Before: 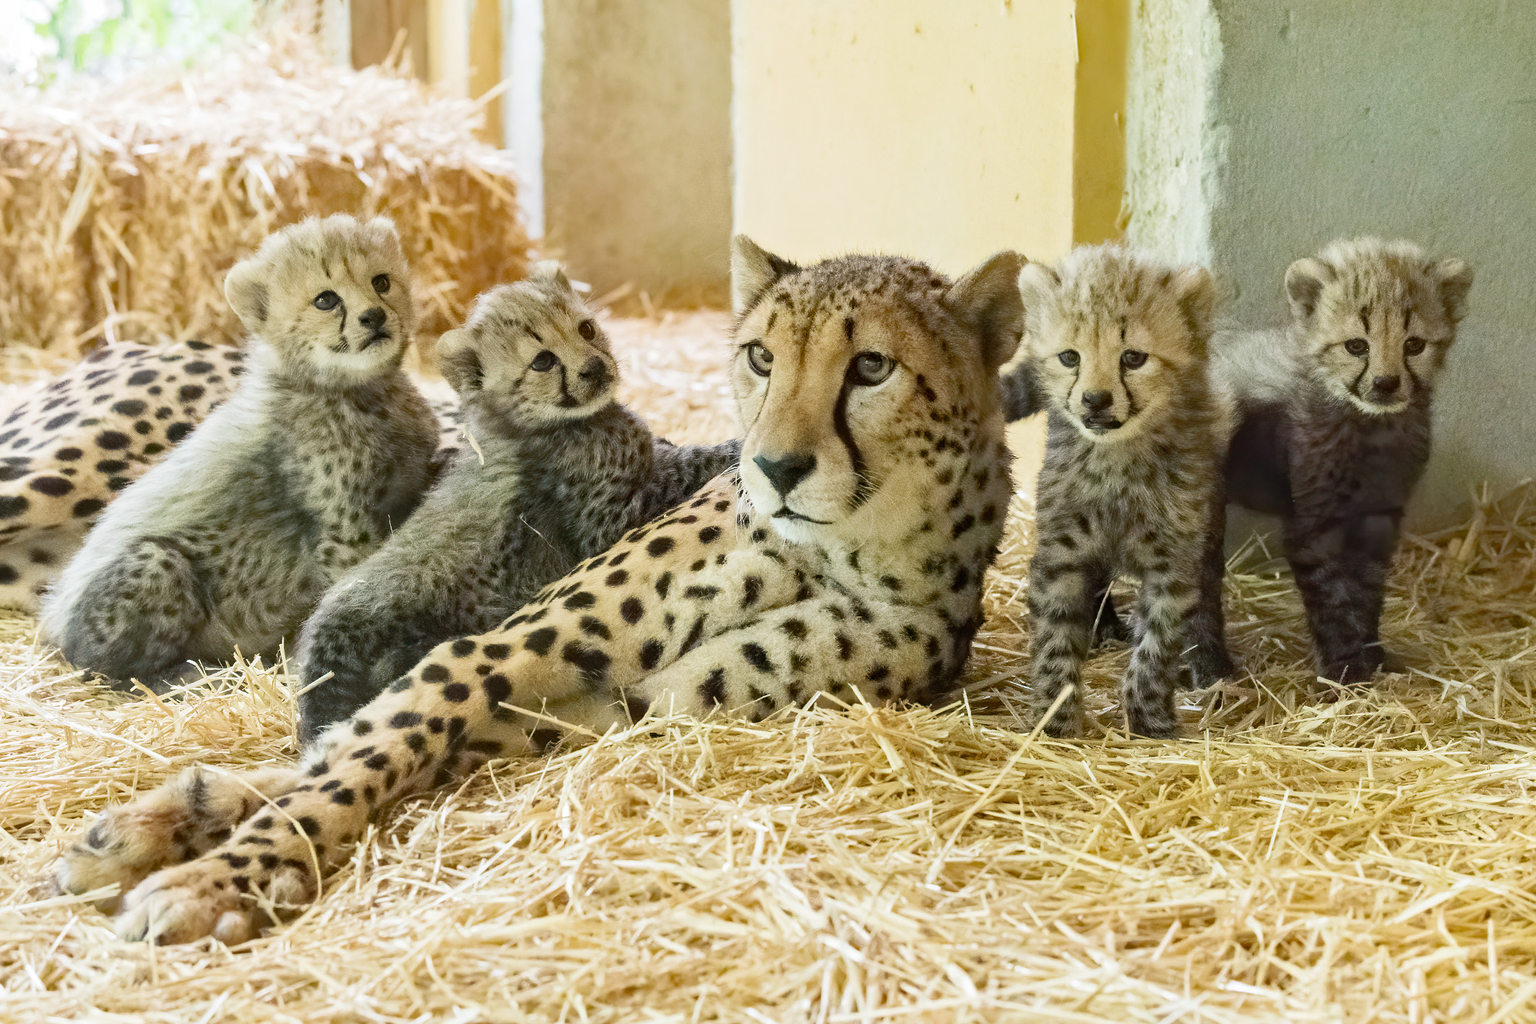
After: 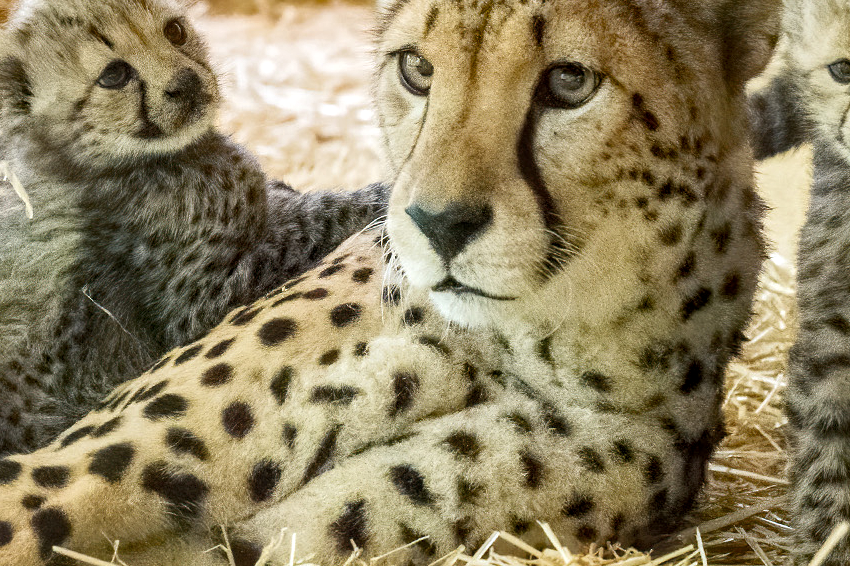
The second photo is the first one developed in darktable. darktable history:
local contrast: highlights 99%, shadows 86%, detail 160%, midtone range 0.2
crop: left 30%, top 30%, right 30%, bottom 30%
